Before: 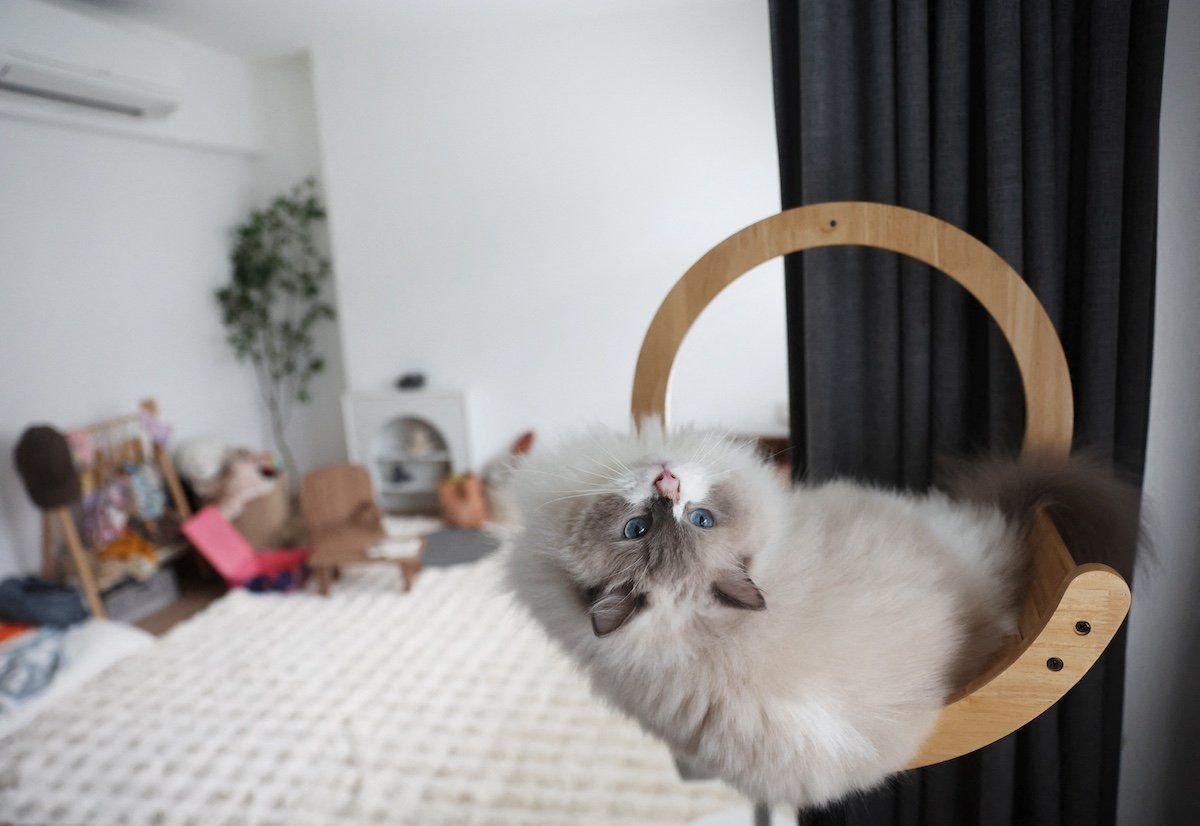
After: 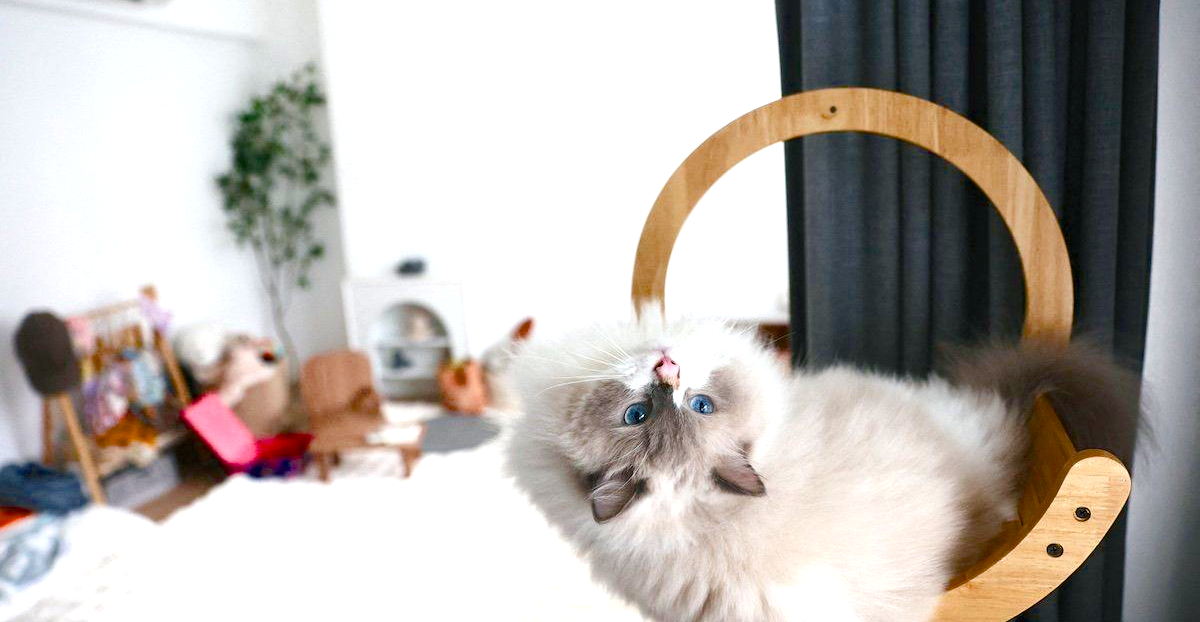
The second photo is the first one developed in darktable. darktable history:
crop: top 13.892%, bottom 10.778%
exposure: black level correction 0, exposure 0.897 EV, compensate highlight preservation false
color balance rgb: shadows lift › chroma 2.005%, shadows lift › hue 186.31°, perceptual saturation grading › global saturation 23.502%, perceptual saturation grading › highlights -24.448%, perceptual saturation grading › mid-tones 24.002%, perceptual saturation grading › shadows 39.851%, global vibrance 15.771%, saturation formula JzAzBz (2021)
